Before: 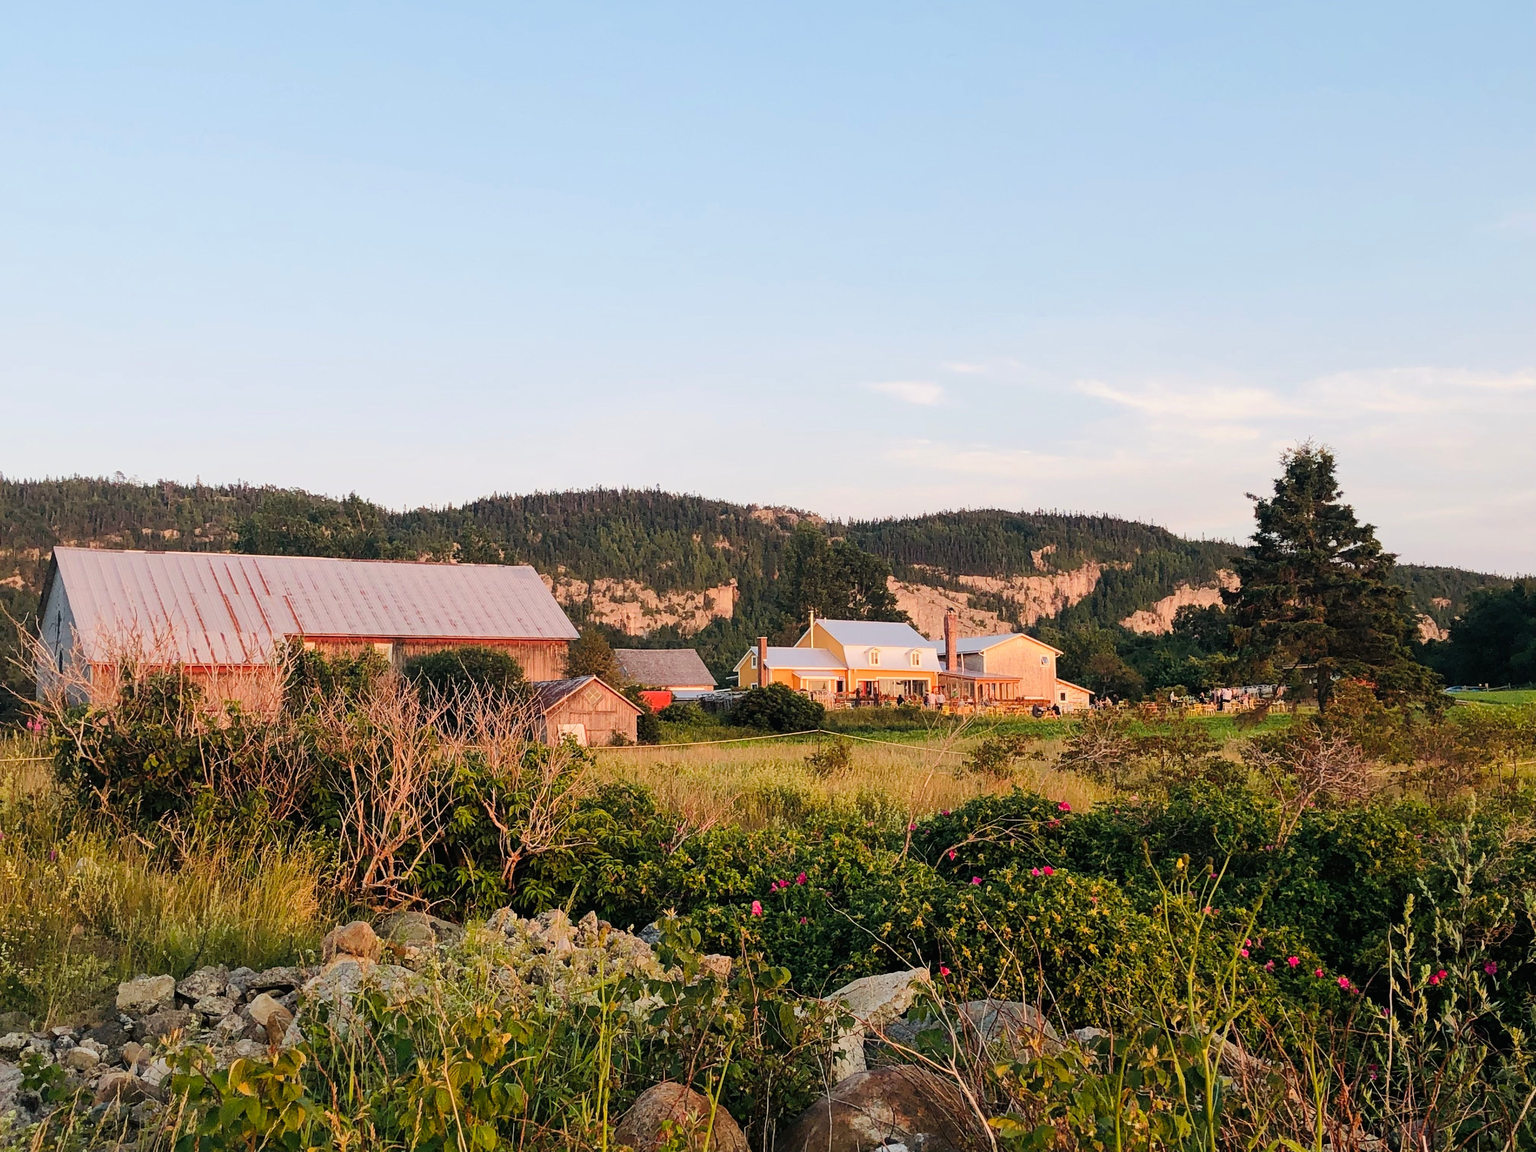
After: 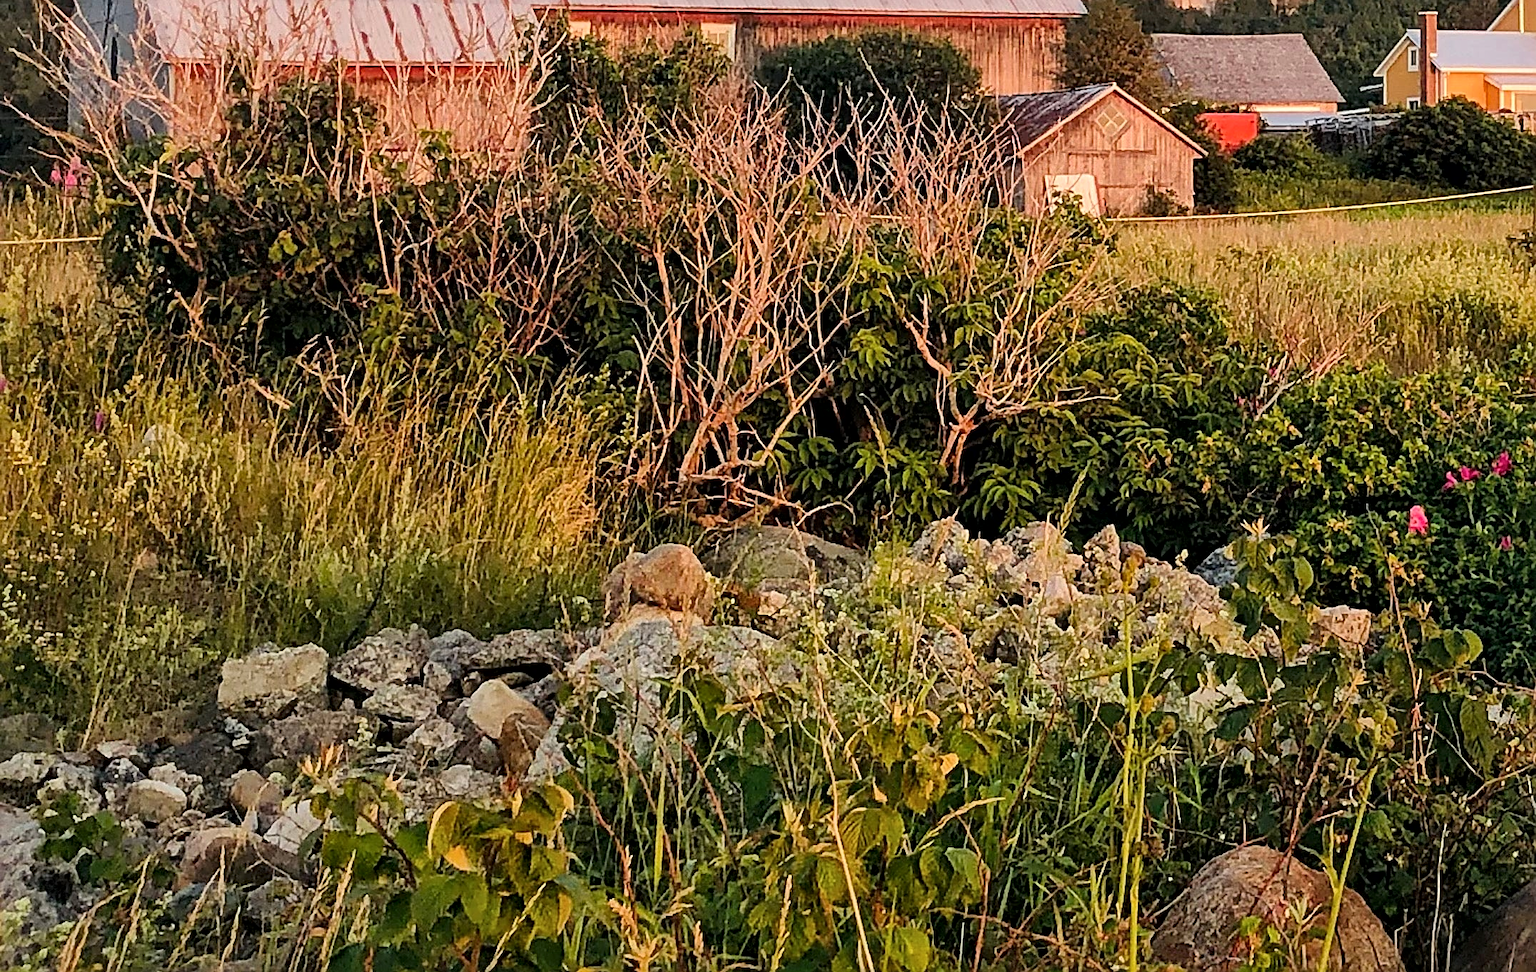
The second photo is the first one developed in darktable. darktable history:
sharpen: on, module defaults
crop and rotate: top 54.778%, right 46.61%, bottom 0.159%
local contrast: mode bilateral grid, contrast 20, coarseness 50, detail 150%, midtone range 0.2
white balance: red 1, blue 1
